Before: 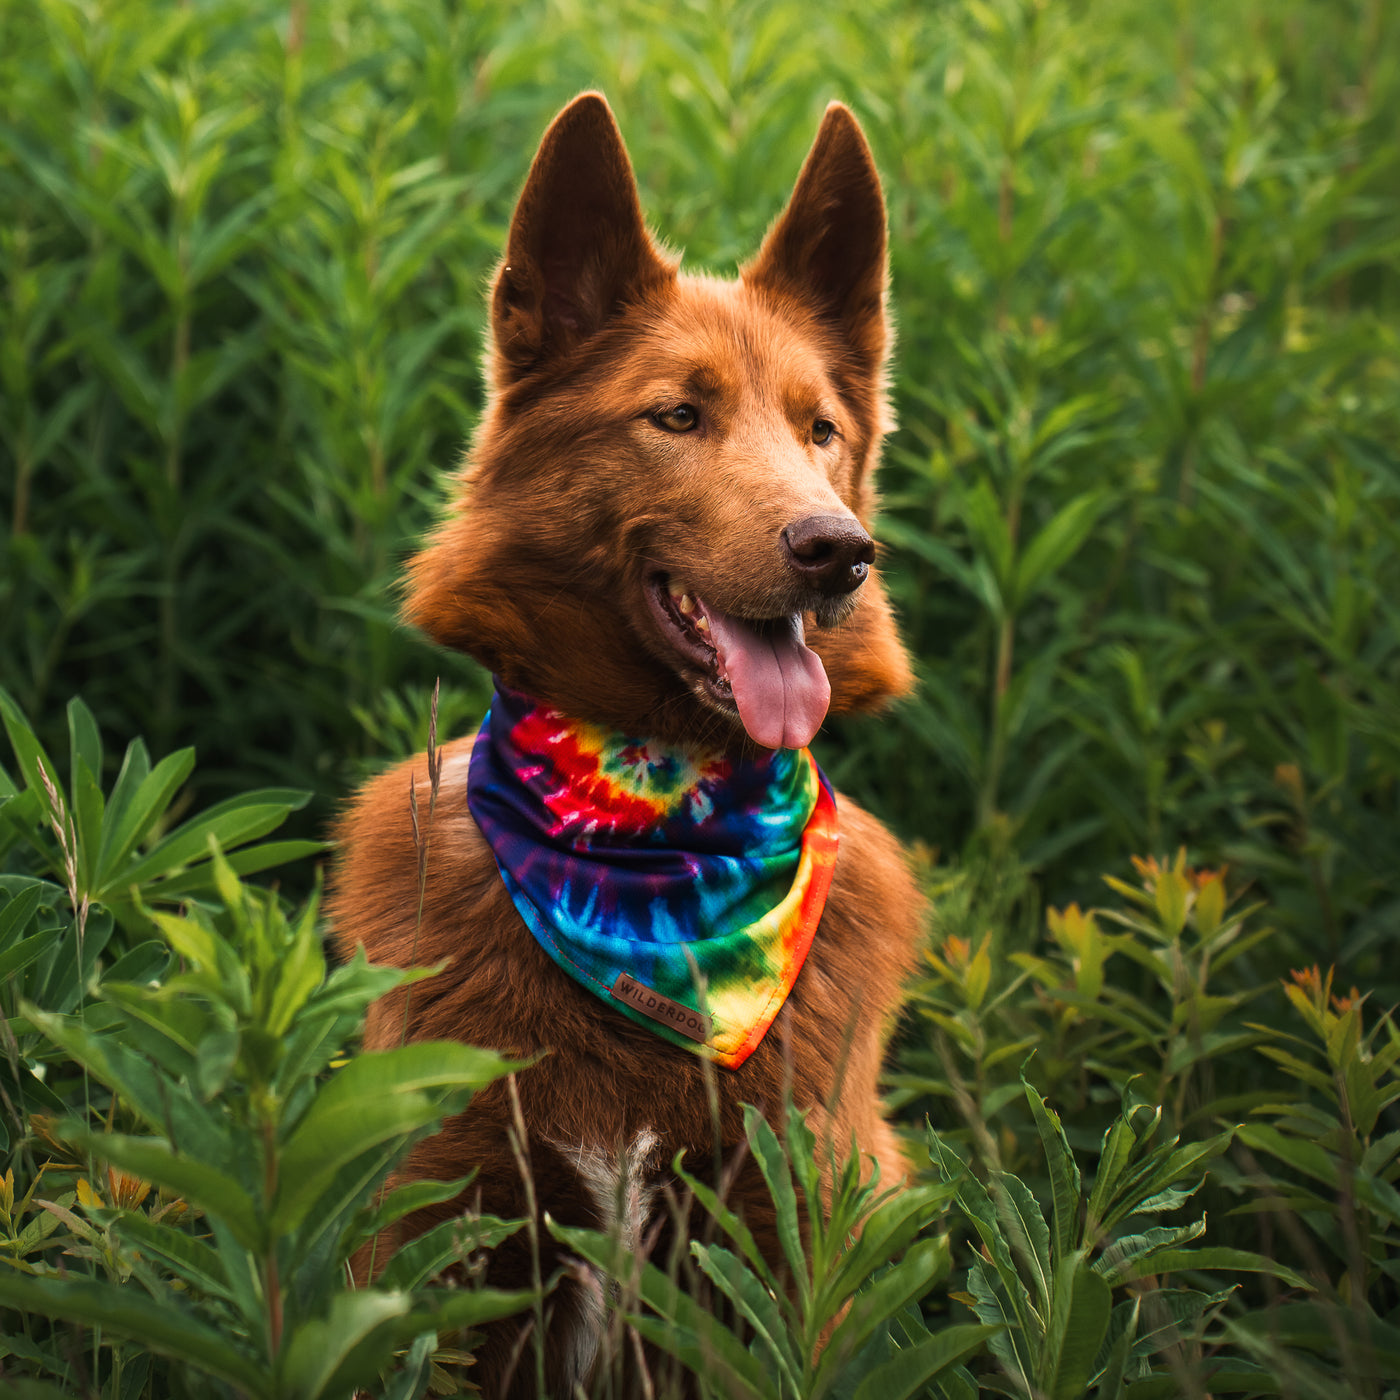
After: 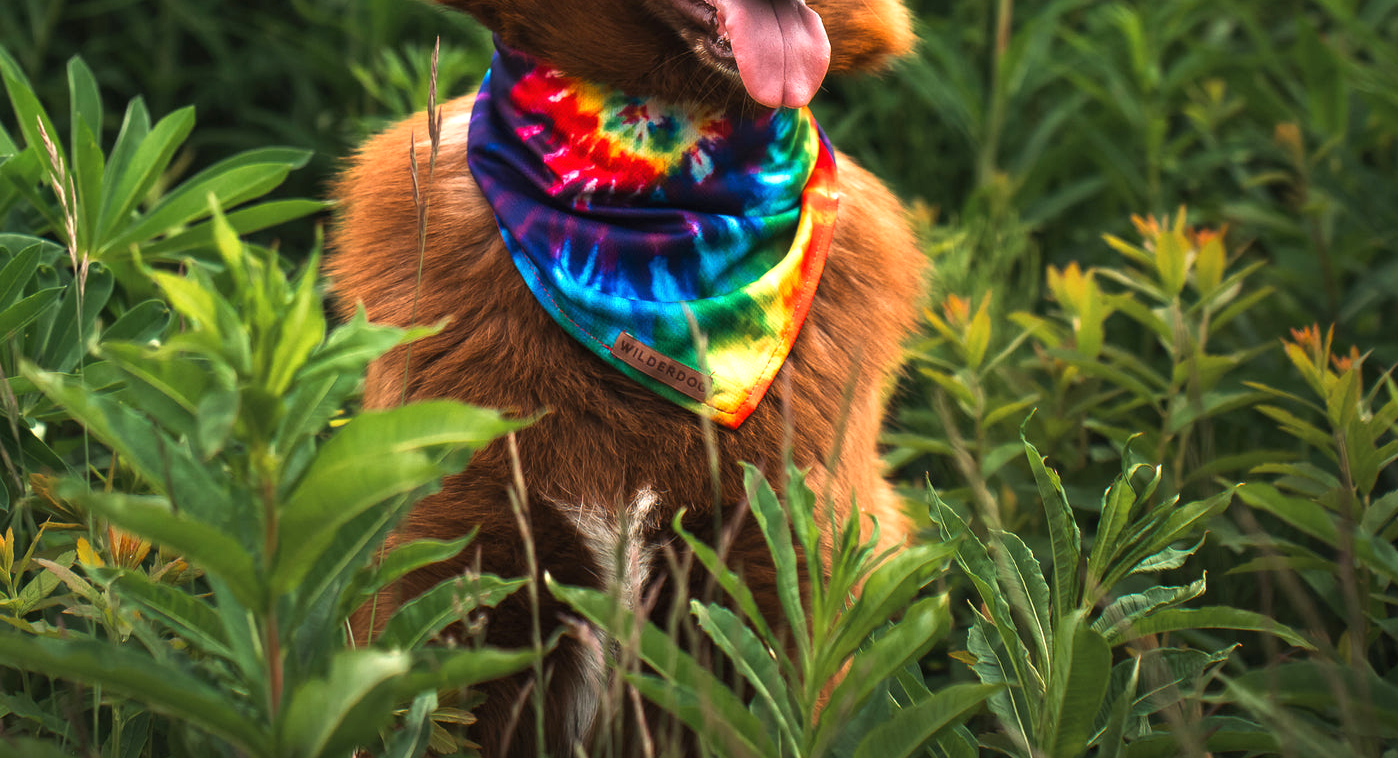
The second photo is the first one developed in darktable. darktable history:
crop and rotate: top 45.831%, right 0.113%
exposure: black level correction 0, exposure 0.702 EV, compensate exposure bias true, compensate highlight preservation false
